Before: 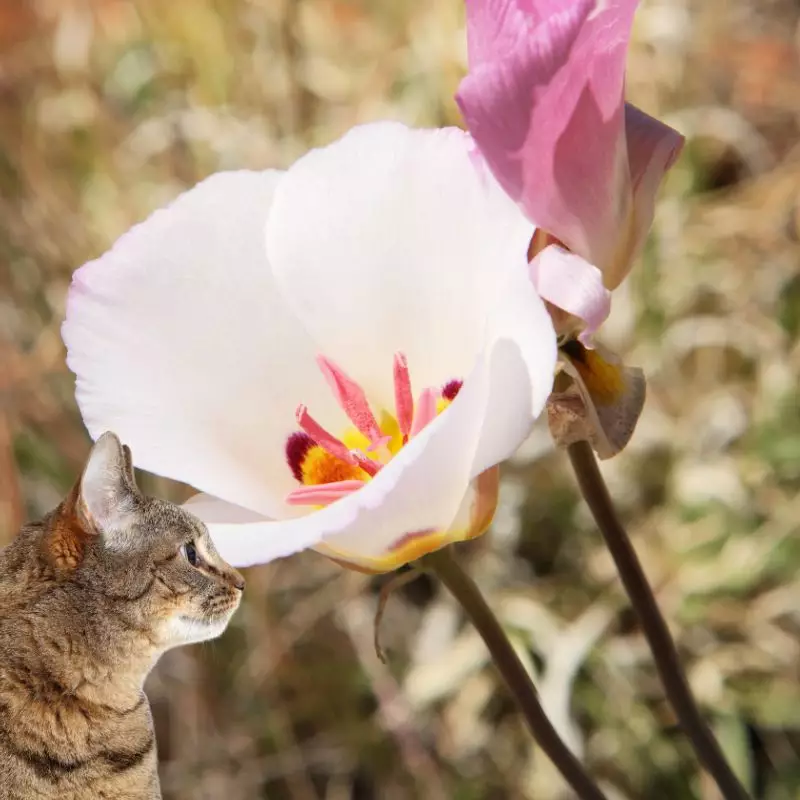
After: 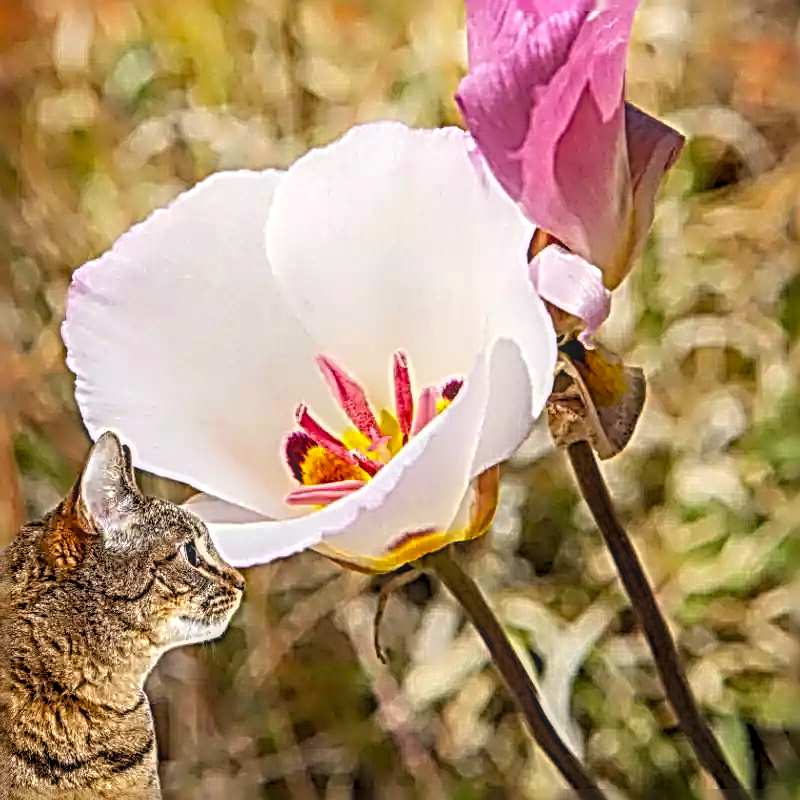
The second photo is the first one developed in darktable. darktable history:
sharpen: radius 4.001, amount 2
local contrast: highlights 0%, shadows 0%, detail 133%
color balance rgb: perceptual saturation grading › global saturation 25%, global vibrance 20%
shadows and highlights: radius 125.46, shadows 21.19, highlights -21.19, low approximation 0.01
